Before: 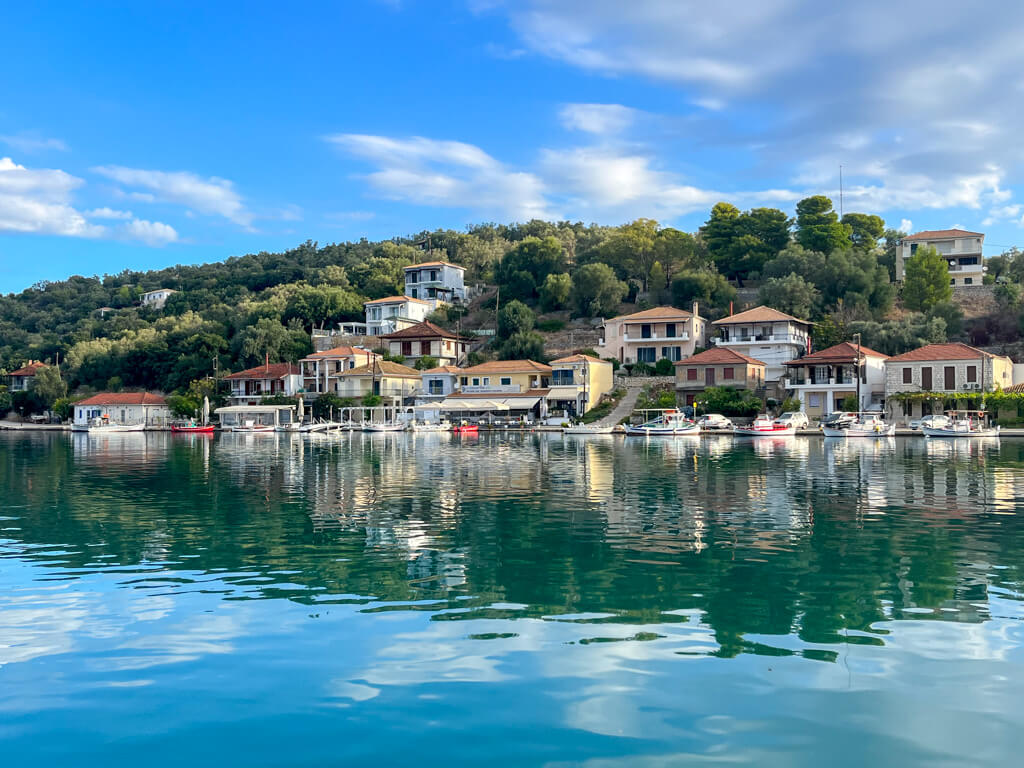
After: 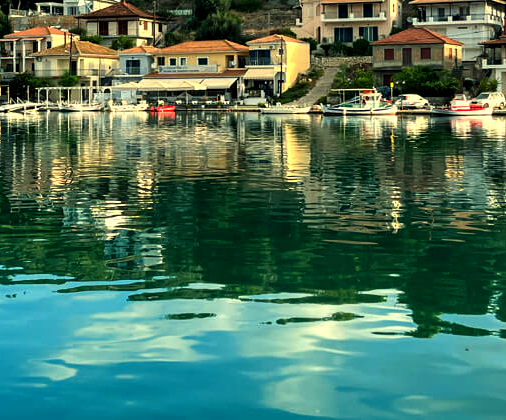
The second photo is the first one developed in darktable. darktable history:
color balance: mode lift, gamma, gain (sRGB), lift [1.014, 0.966, 0.918, 0.87], gamma [0.86, 0.734, 0.918, 0.976], gain [1.063, 1.13, 1.063, 0.86]
crop: left 29.672%, top 41.786%, right 20.851%, bottom 3.487%
